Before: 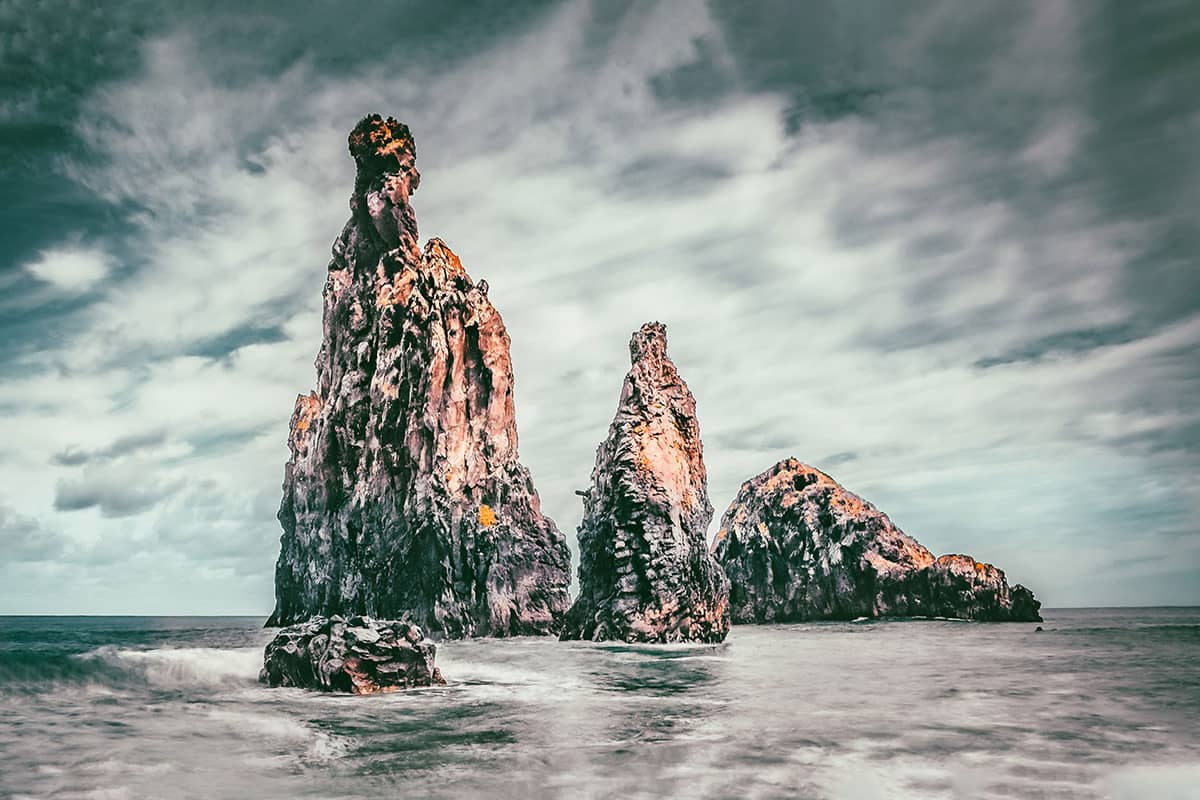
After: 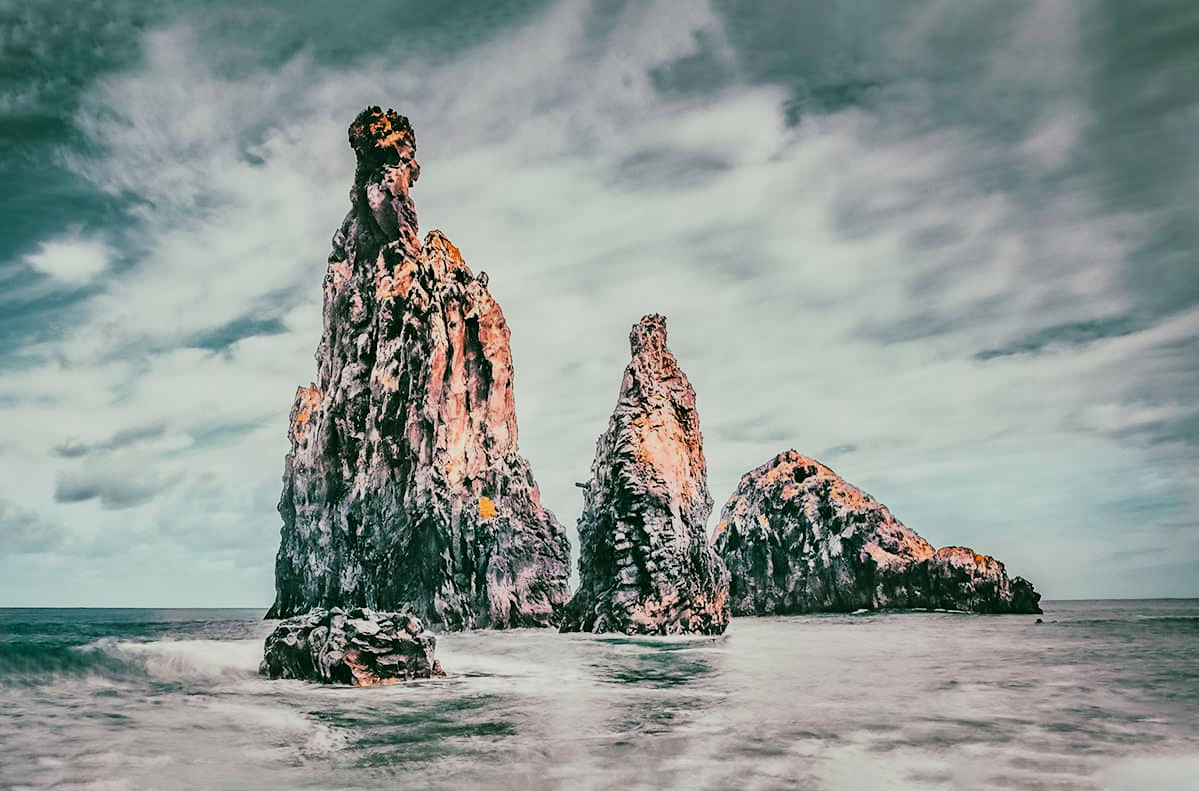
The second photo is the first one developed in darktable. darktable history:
shadows and highlights: shadows 43.71, white point adjustment -1.46, soften with gaussian
exposure: black level correction 0.001, exposure 0.5 EV, compensate exposure bias true, compensate highlight preservation false
crop: top 1.049%, right 0.001%
filmic rgb: black relative exposure -7.65 EV, white relative exposure 4.56 EV, hardness 3.61, color science v6 (2022)
